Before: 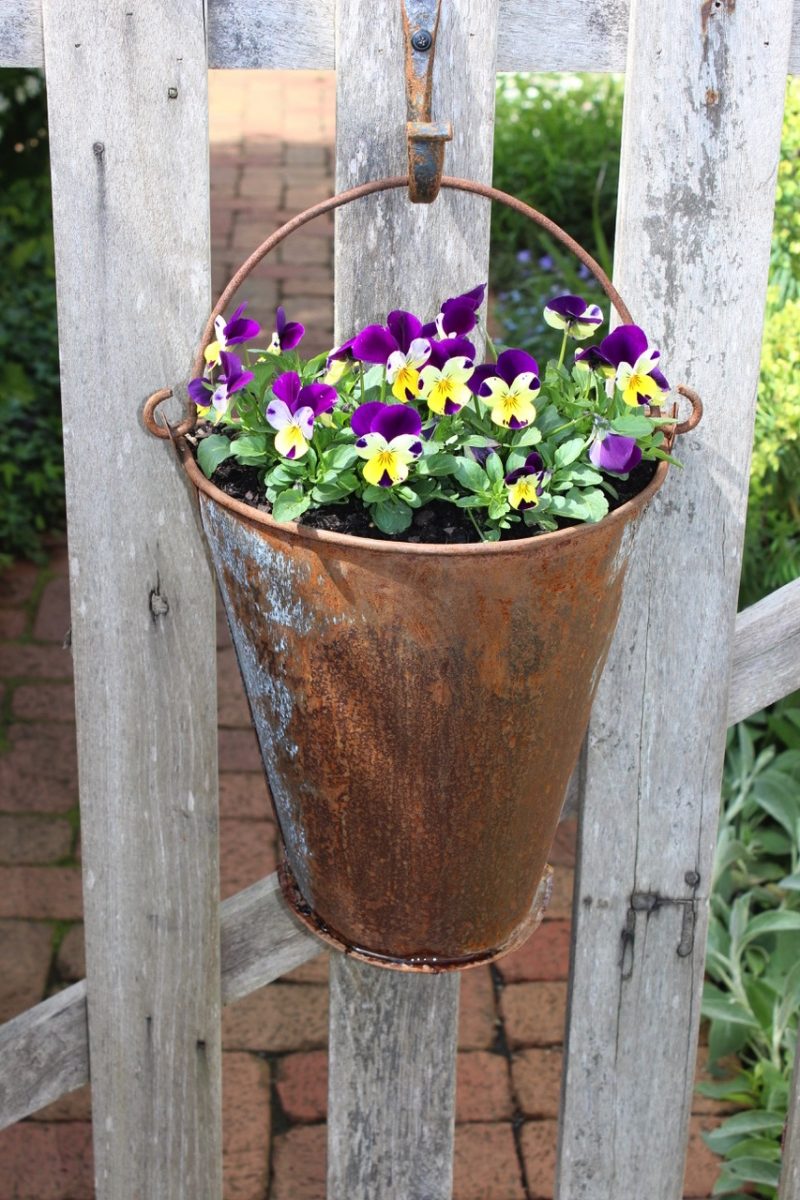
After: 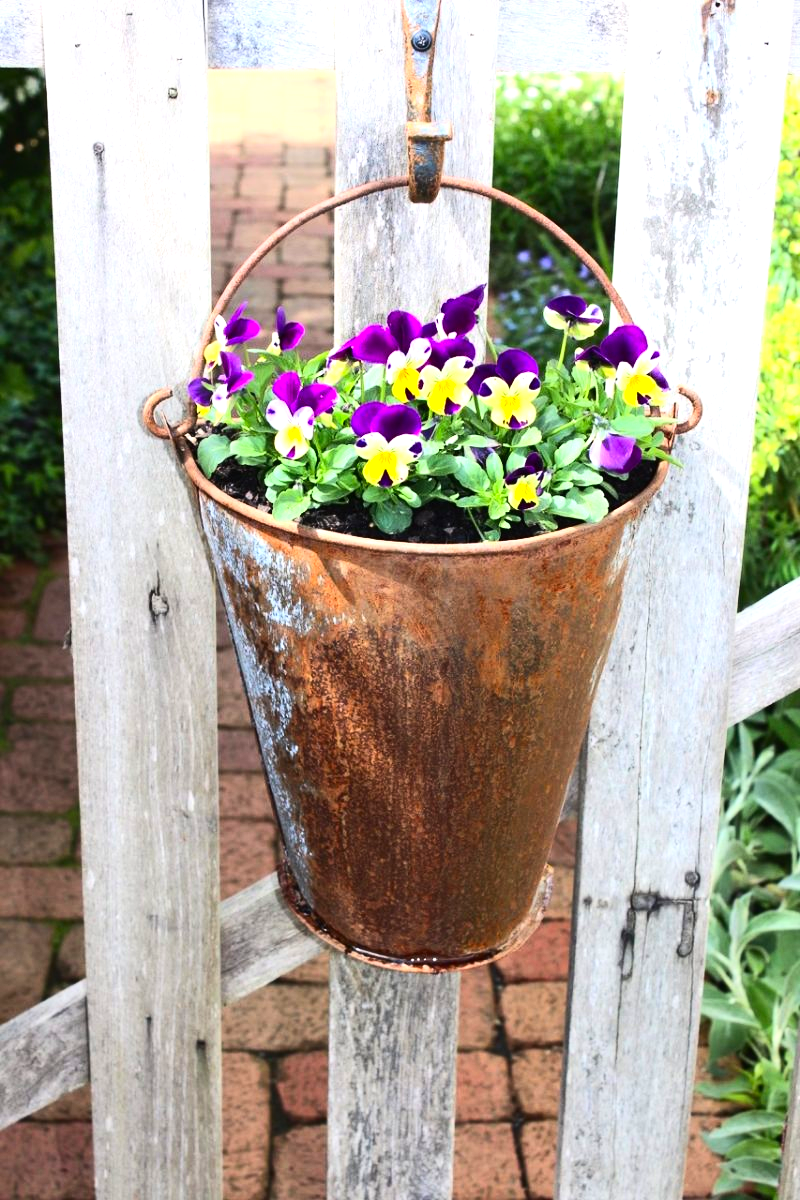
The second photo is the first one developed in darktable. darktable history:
tone equalizer: -8 EV -0.417 EV, -7 EV -0.389 EV, -6 EV -0.333 EV, -5 EV -0.222 EV, -3 EV 0.222 EV, -2 EV 0.333 EV, -1 EV 0.389 EV, +0 EV 0.417 EV, edges refinement/feathering 500, mask exposure compensation -1.57 EV, preserve details no
exposure: exposure 0.258 EV, compensate highlight preservation false
contrast brightness saturation: contrast 0.23, brightness 0.1, saturation 0.29
